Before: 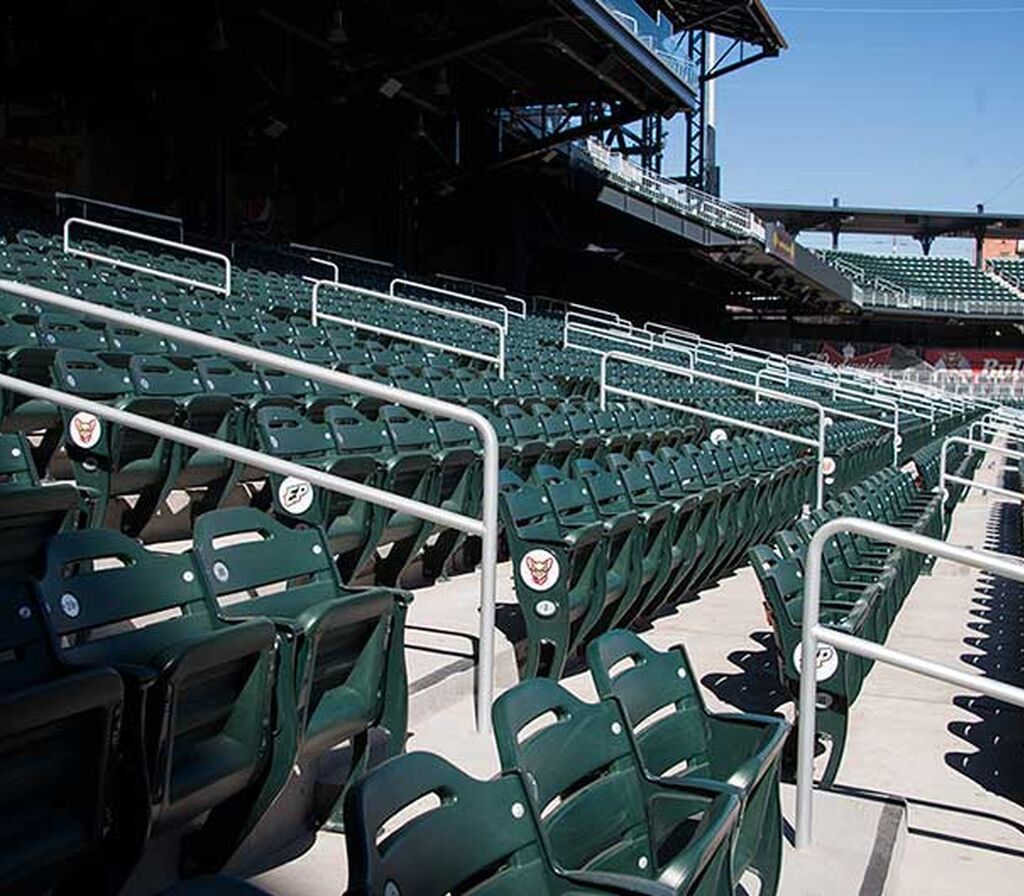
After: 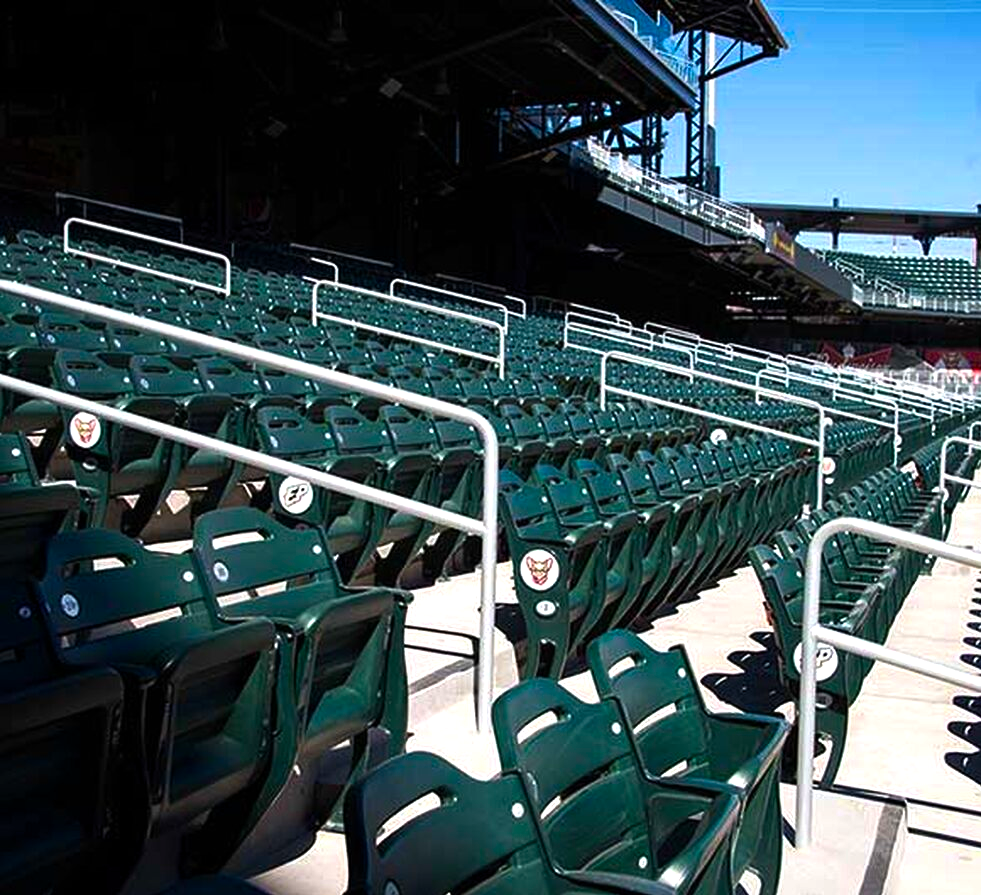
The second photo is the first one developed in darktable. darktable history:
crop: right 4.126%, bottom 0.031%
color balance rgb: linear chroma grading › global chroma 9%, perceptual saturation grading › global saturation 36%, perceptual brilliance grading › global brilliance 15%, perceptual brilliance grading › shadows -35%, global vibrance 15%
